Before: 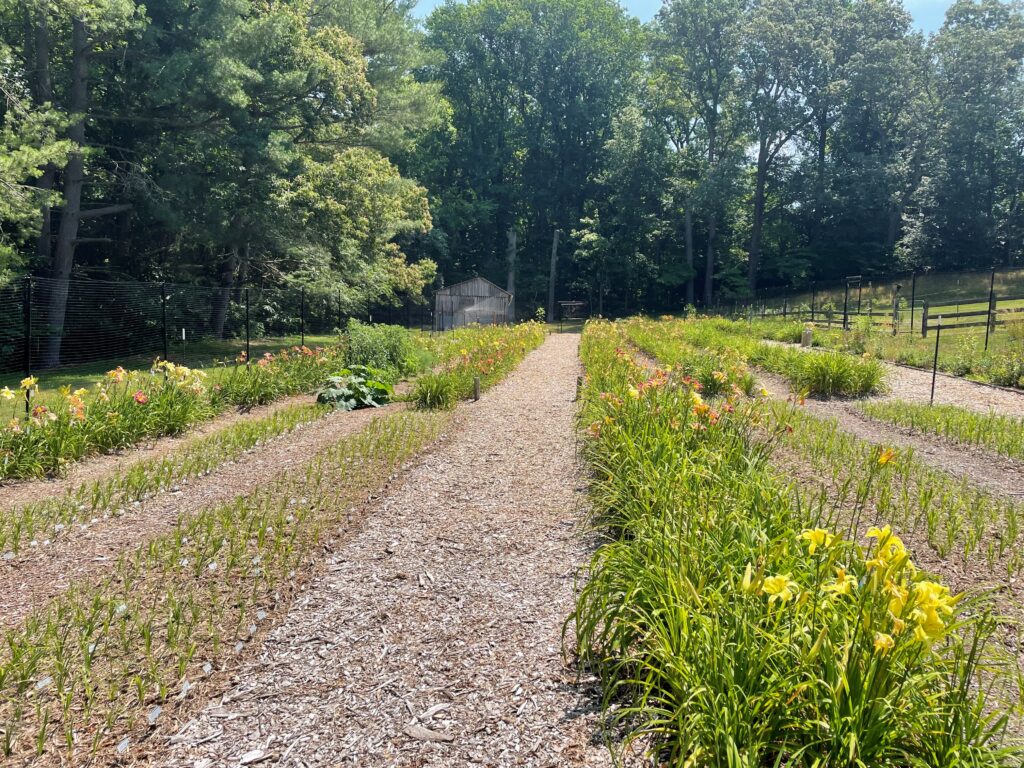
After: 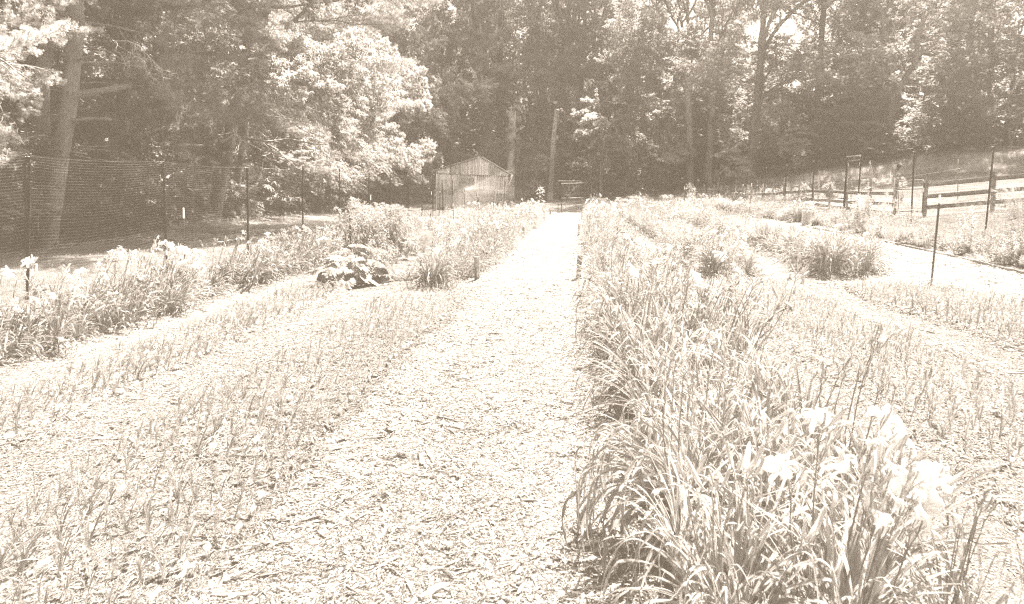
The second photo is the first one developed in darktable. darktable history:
colorize: hue 34.49°, saturation 35.33%, source mix 100%, version 1
grain: mid-tones bias 0%
crop and rotate: top 15.774%, bottom 5.506%
color balance: input saturation 80.07%
exposure: black level correction -0.028, compensate highlight preservation false
white balance: red 1.004, blue 1.024
